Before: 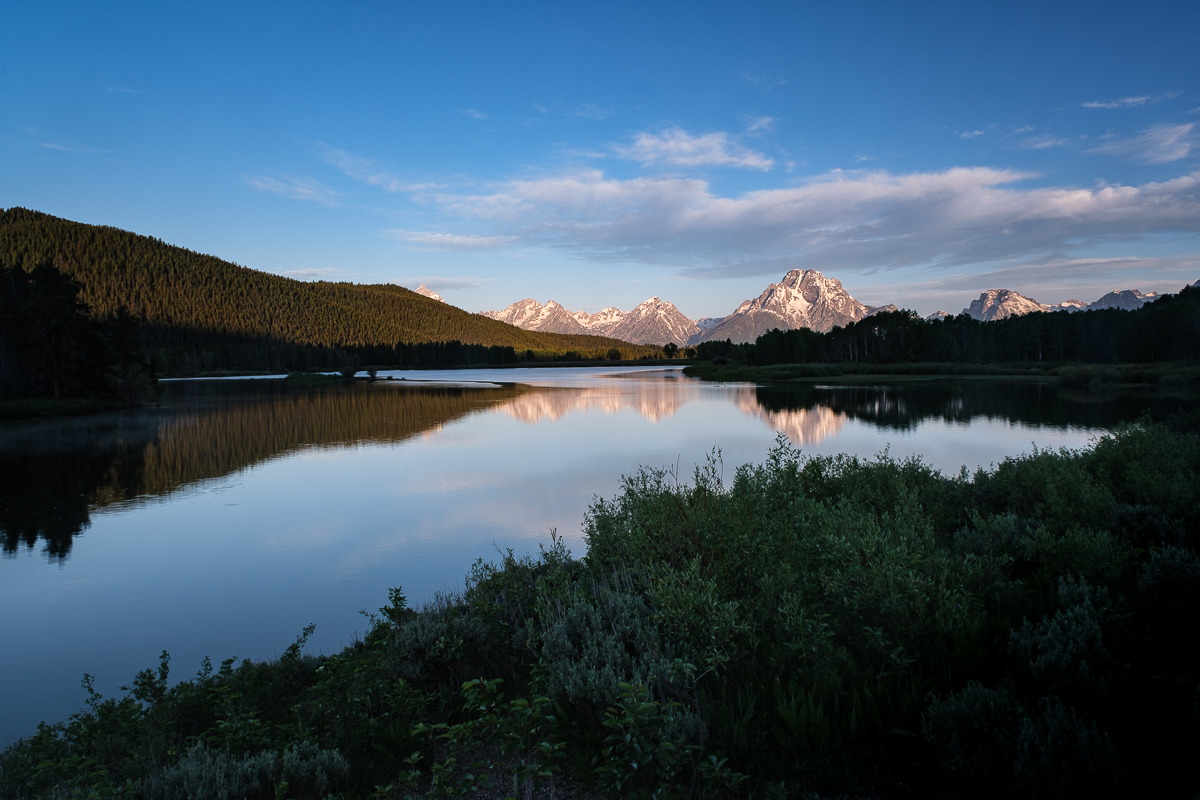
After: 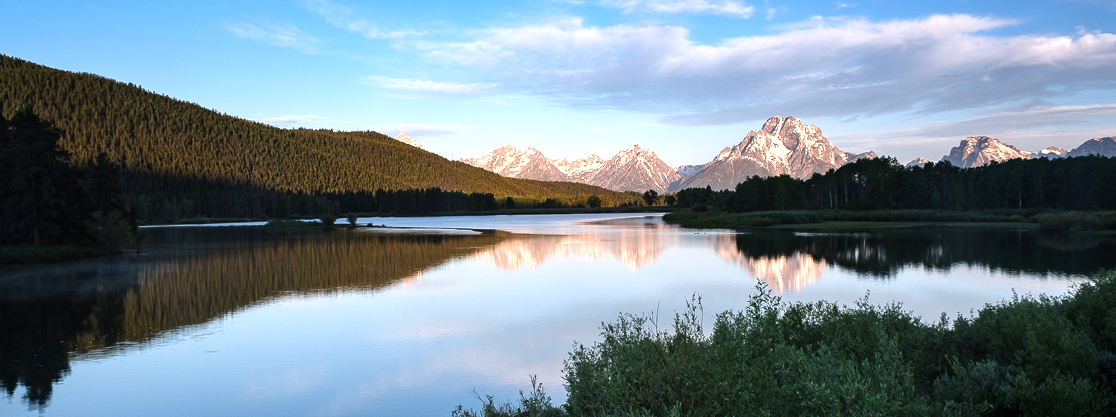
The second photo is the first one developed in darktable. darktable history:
exposure: exposure 0.781 EV, compensate highlight preservation false
crop: left 1.744%, top 19.225%, right 5.069%, bottom 28.357%
